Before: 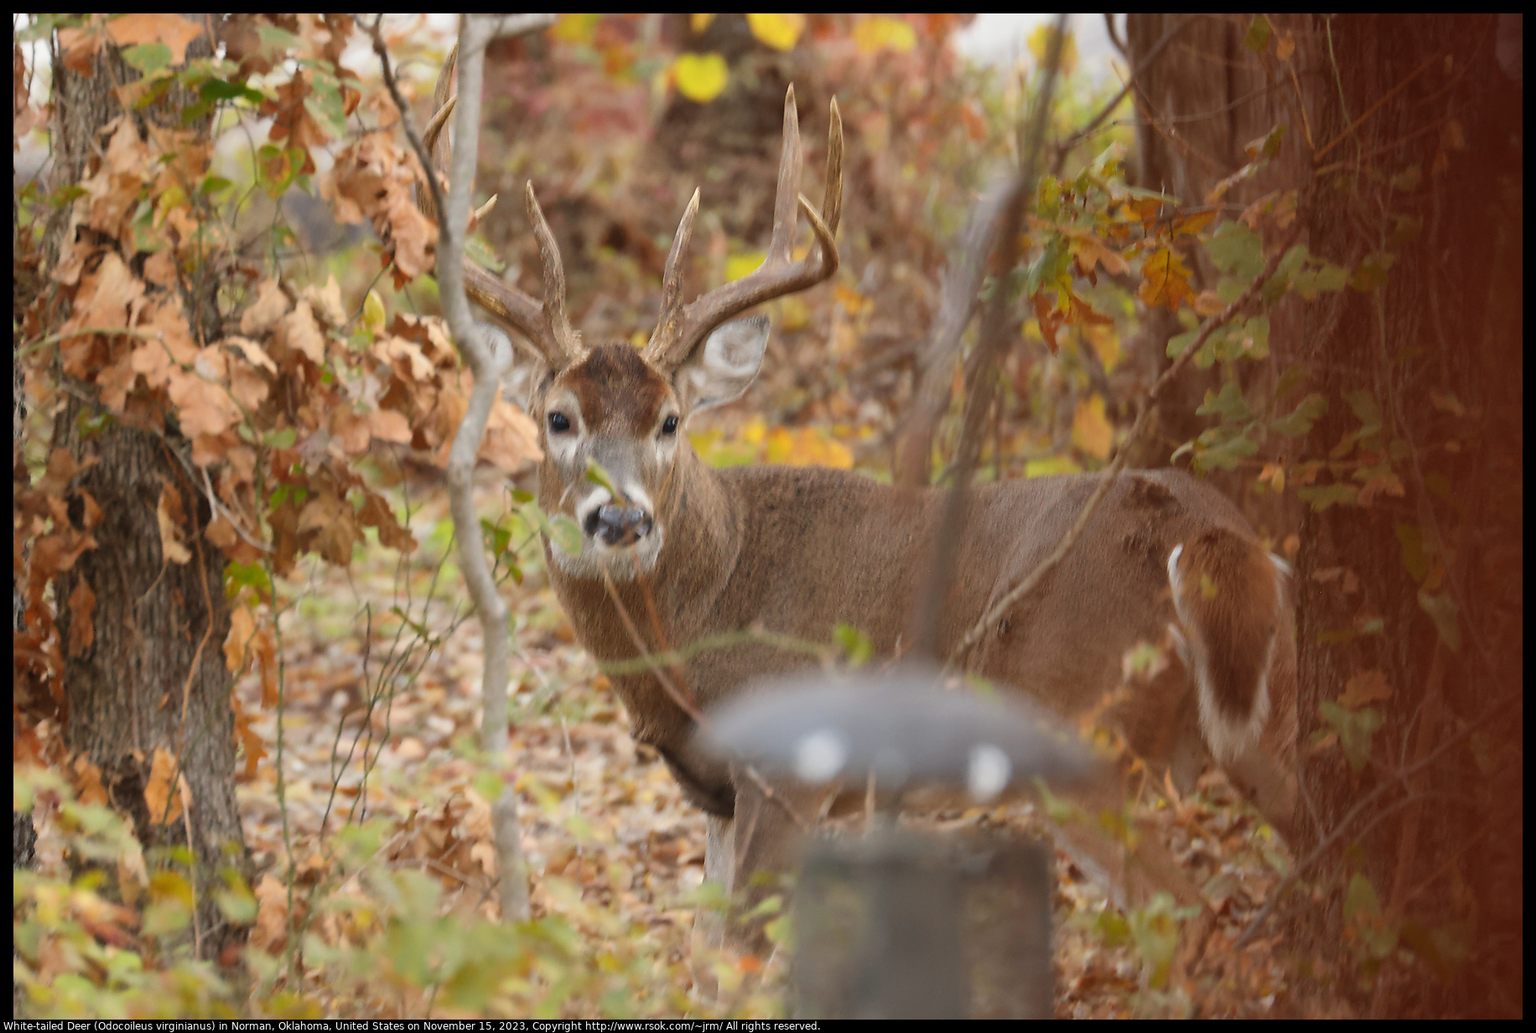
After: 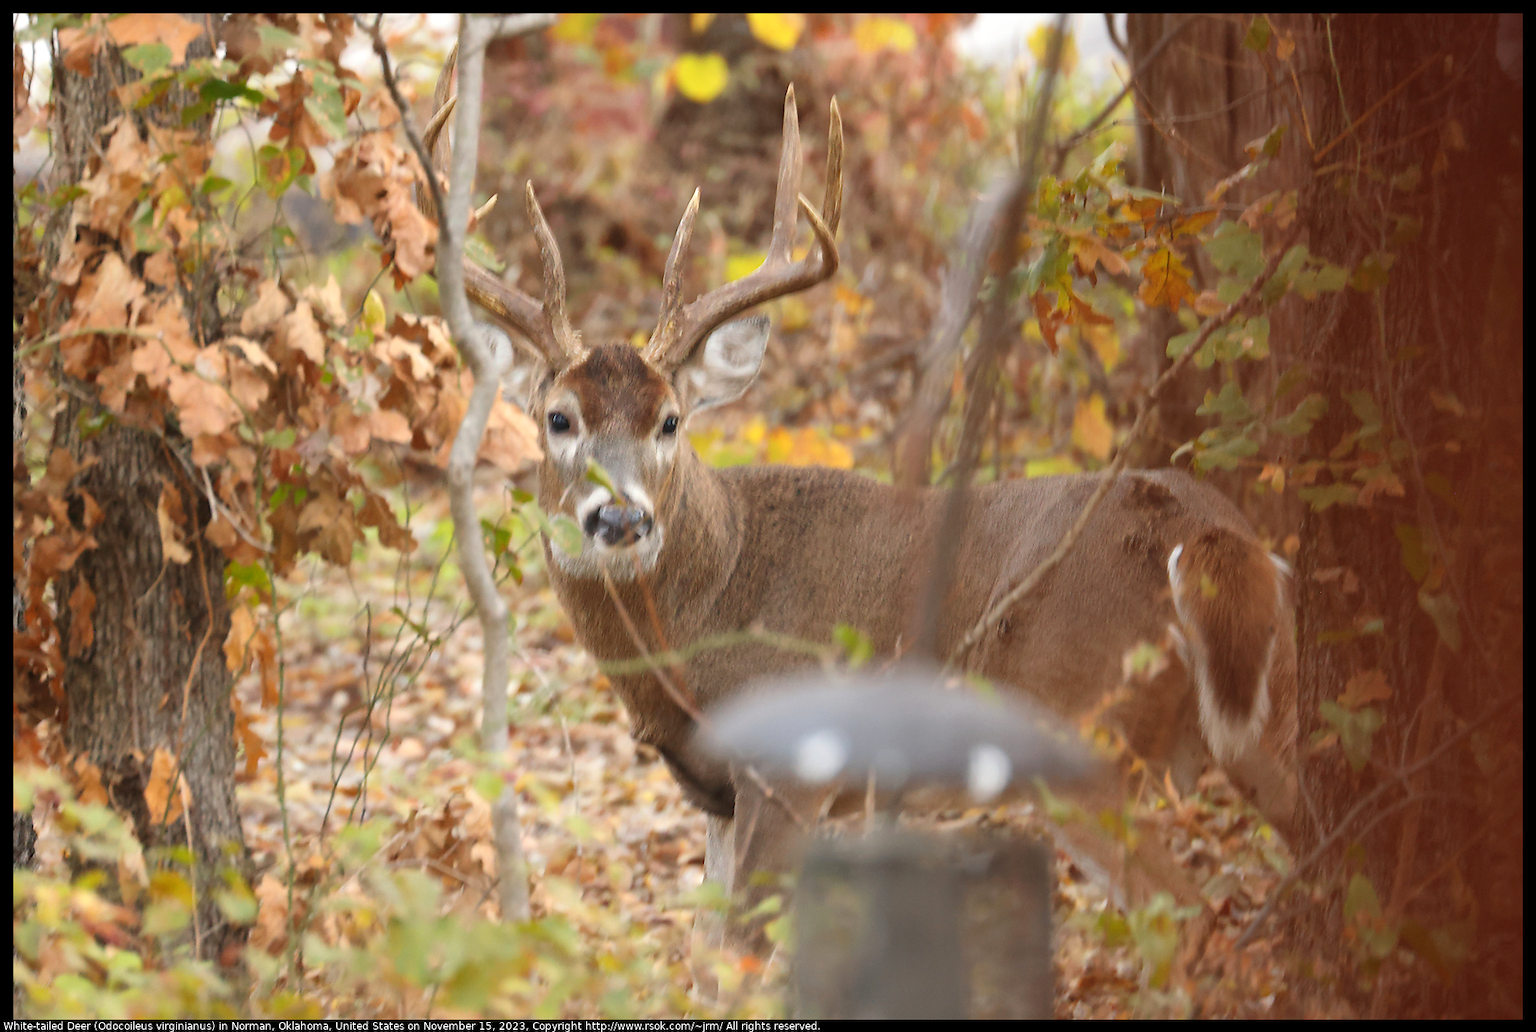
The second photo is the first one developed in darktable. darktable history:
exposure: exposure 0.298 EV, compensate exposure bias true, compensate highlight preservation false
